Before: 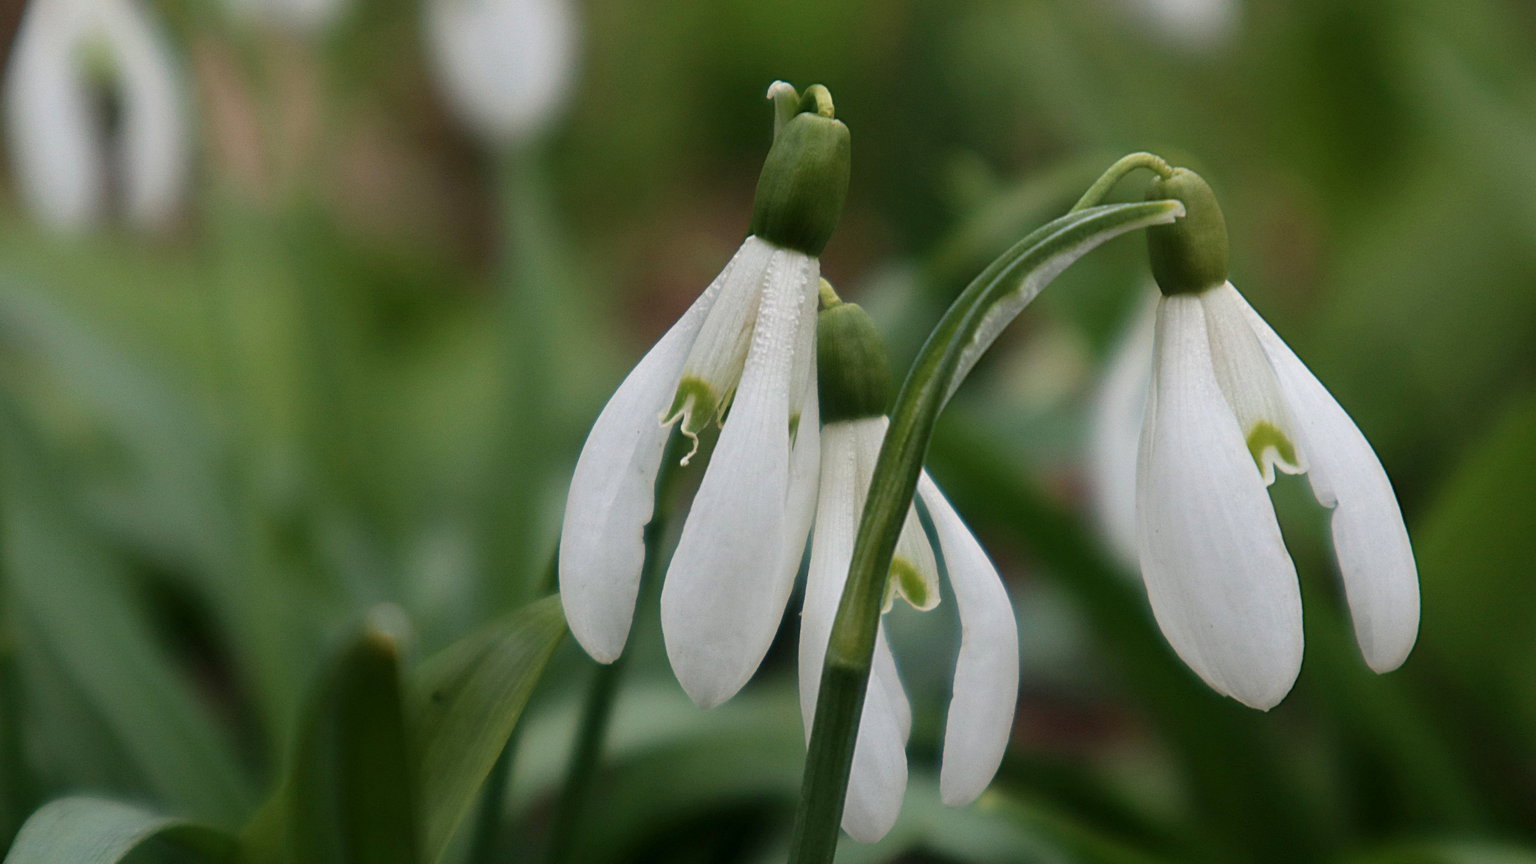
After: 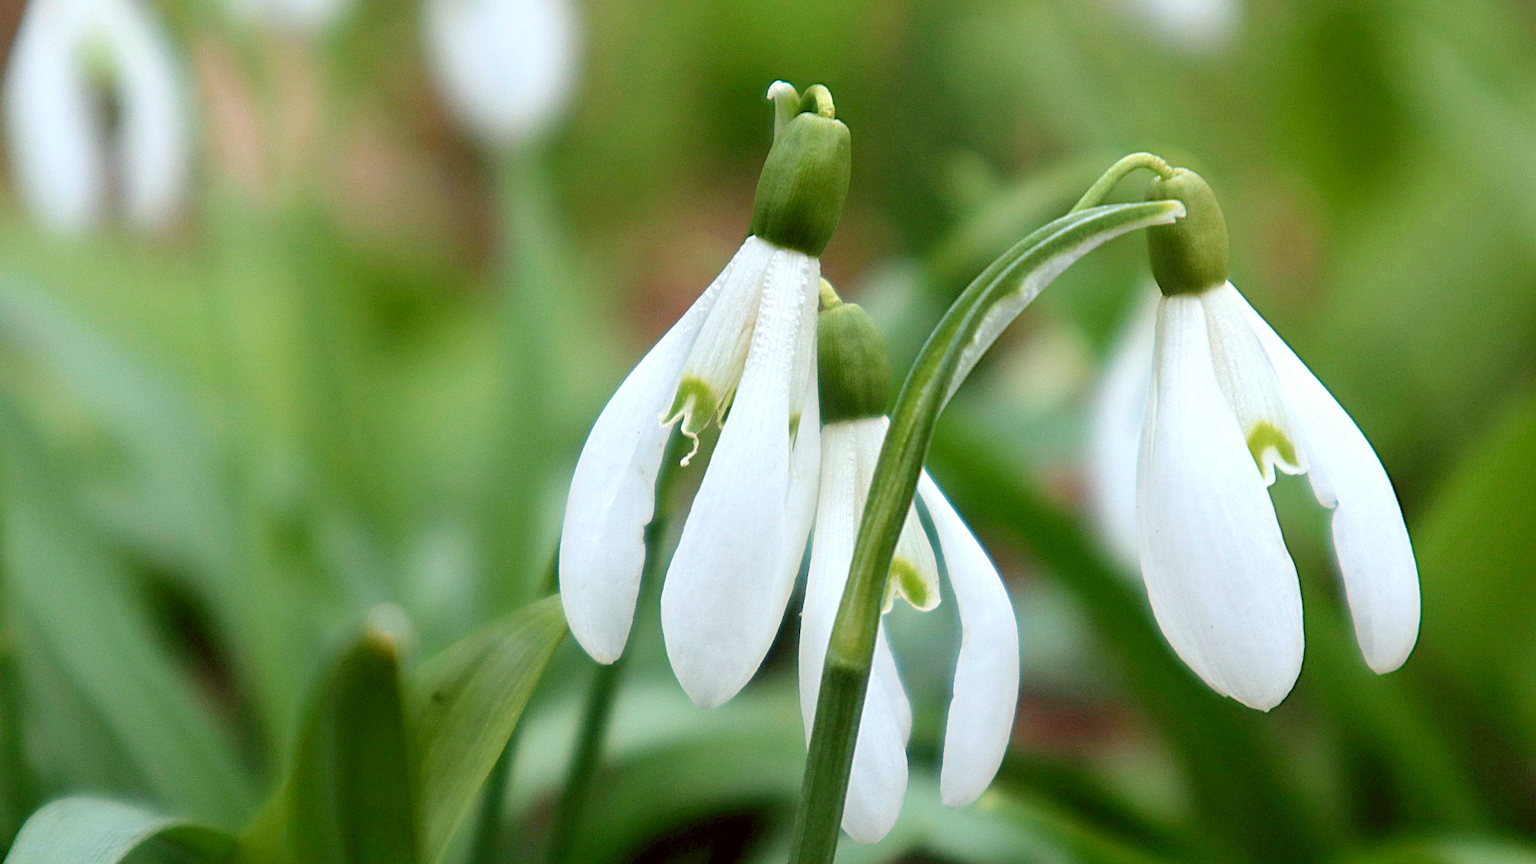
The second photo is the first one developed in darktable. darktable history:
levels: levels [0.036, 0.364, 0.827]
sharpen: on, module defaults
color correction: highlights a* -3.48, highlights b* -6.8, shadows a* 2.99, shadows b* 5.57
